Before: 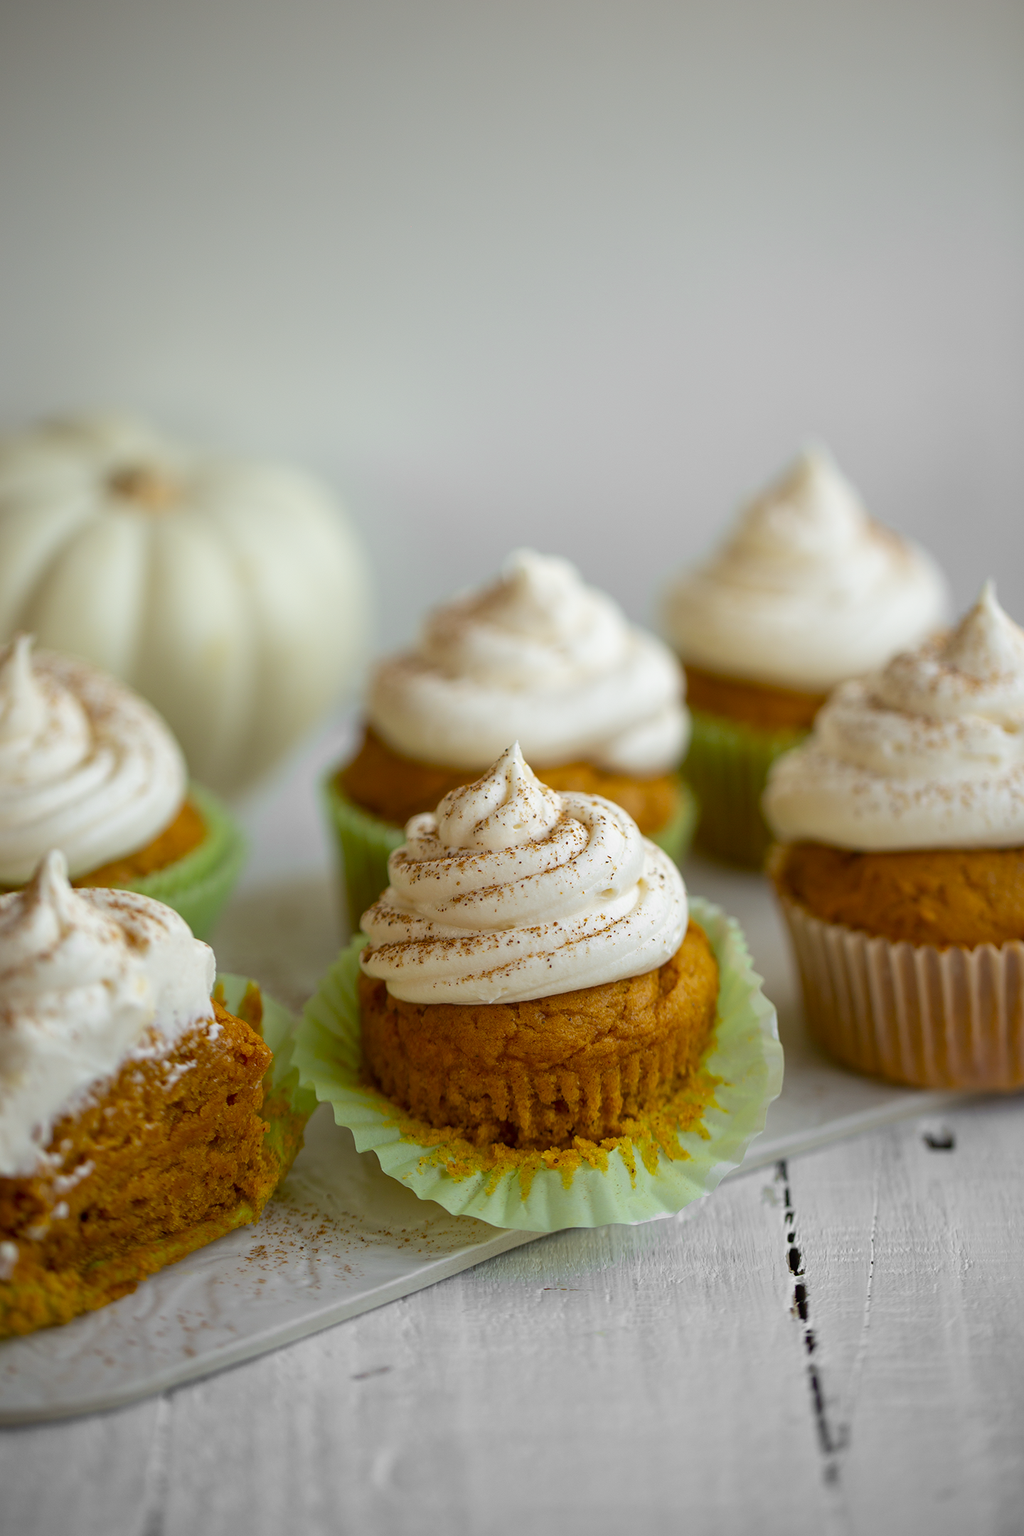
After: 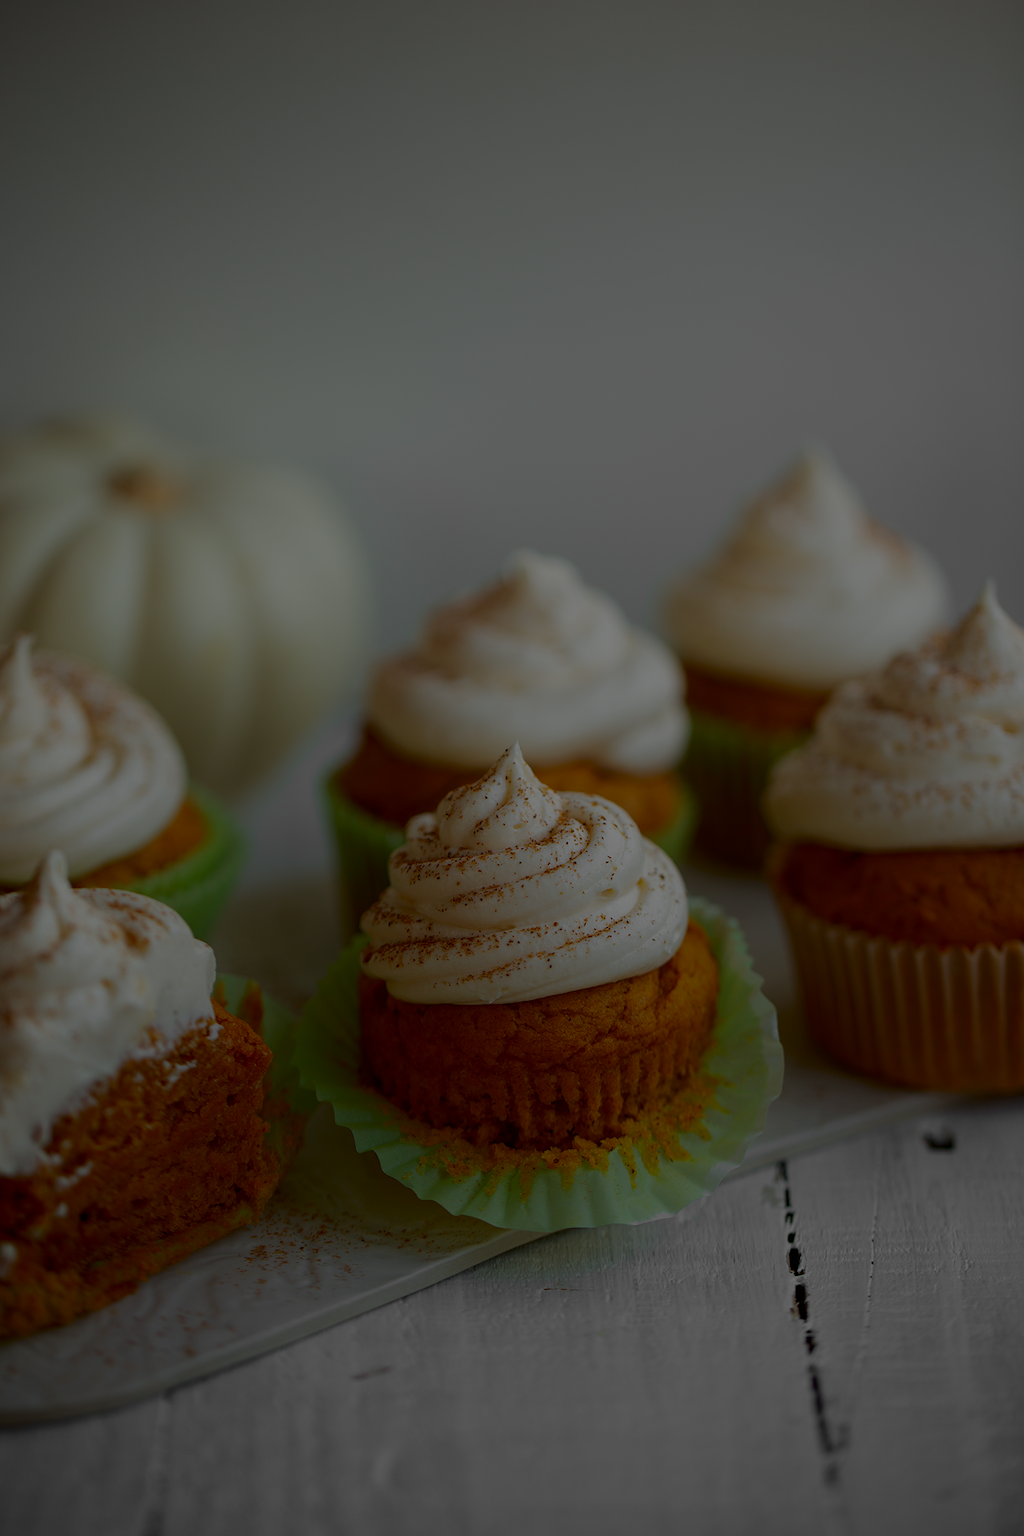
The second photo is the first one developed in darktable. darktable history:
shadows and highlights: shadows -62.32, white point adjustment -5.22, highlights 61.59
exposure: exposure -2.002 EV, compensate highlight preservation false
